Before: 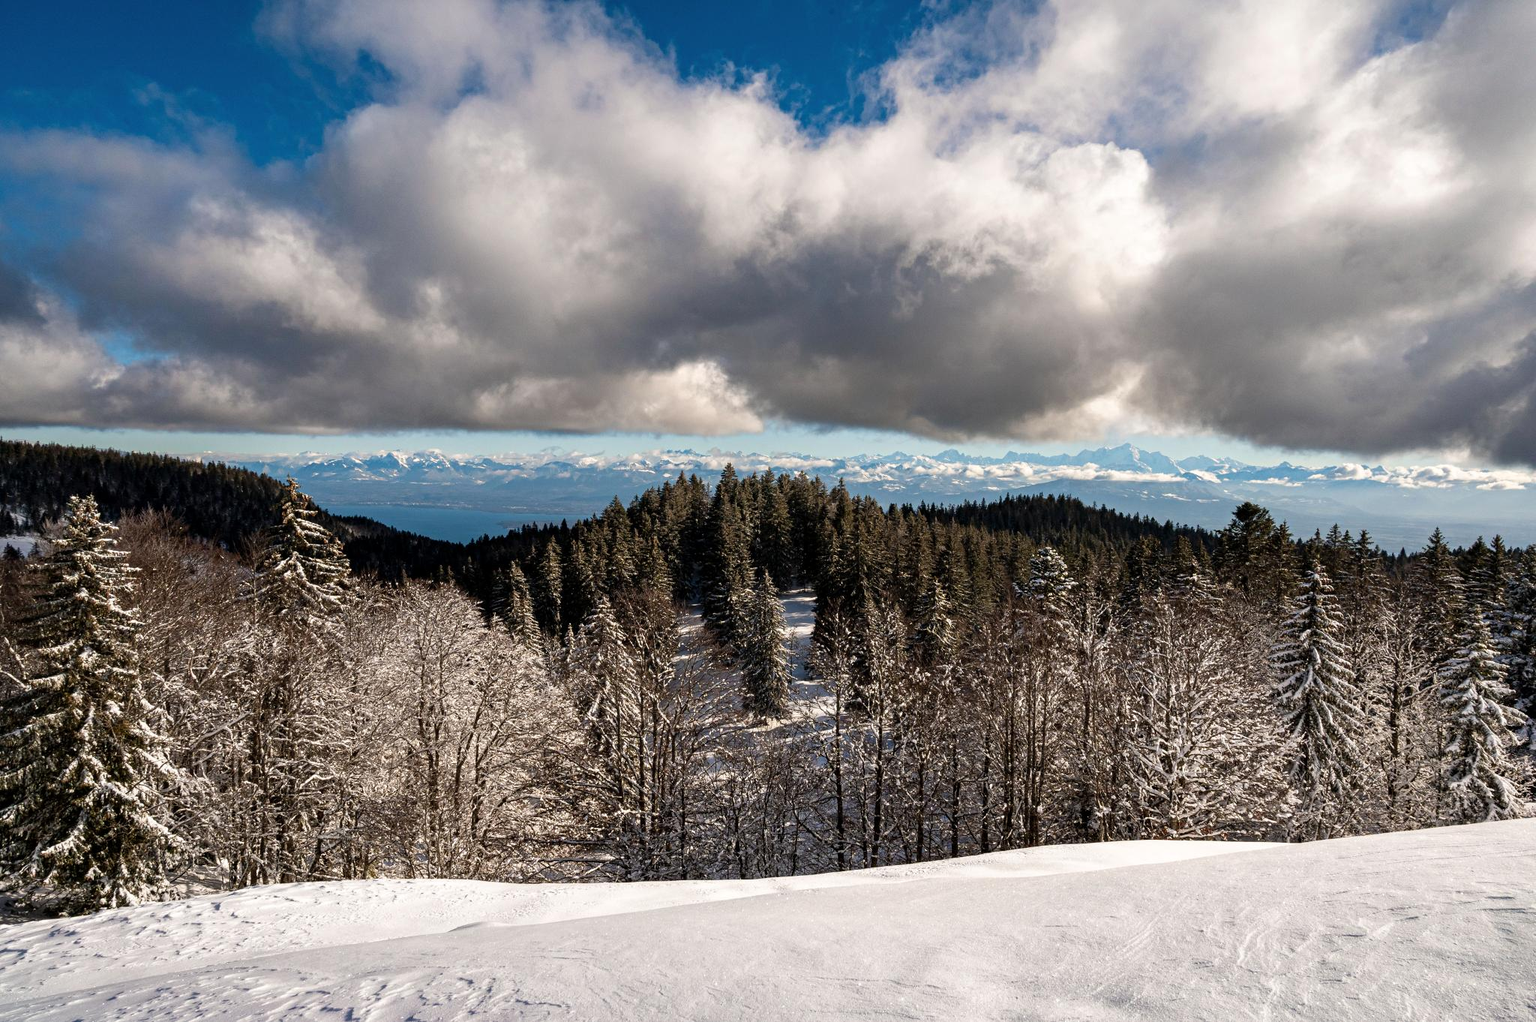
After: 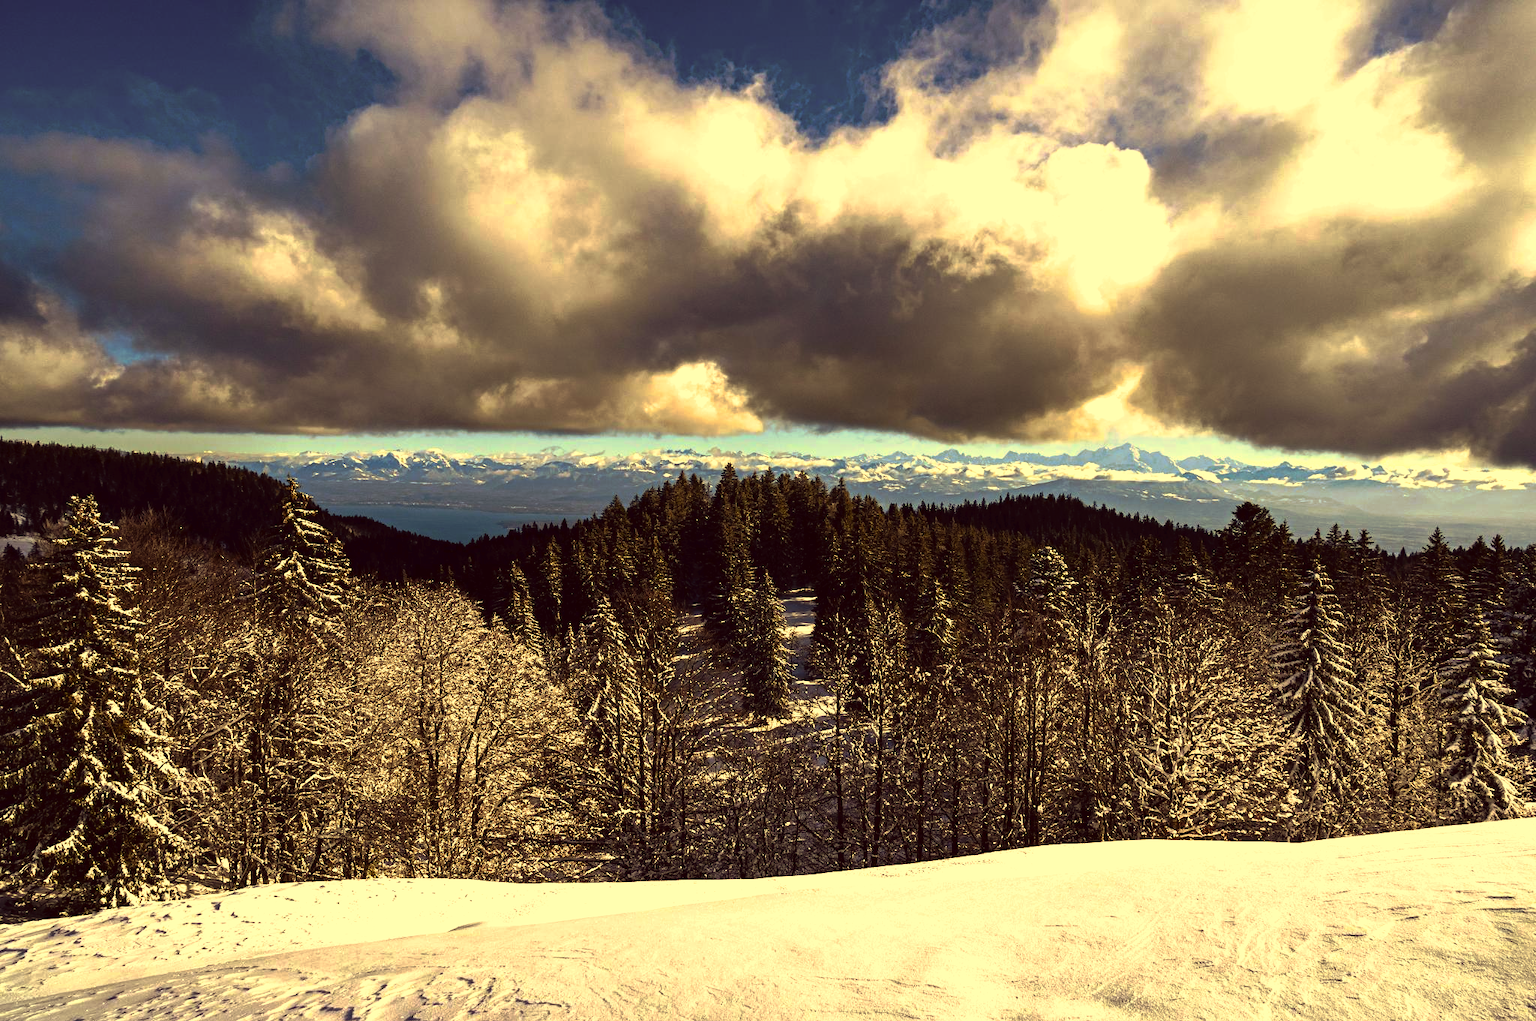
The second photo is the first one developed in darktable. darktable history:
filmic rgb: black relative exposure -8 EV, white relative exposure 2.19 EV, hardness 6.92
color balance rgb: highlights gain › luminance 14.686%, linear chroma grading › global chroma 14.78%, perceptual saturation grading › global saturation 0.245%, perceptual saturation grading › highlights -14.786%, perceptual saturation grading › shadows 25.146%, global vibrance 20%
color correction: highlights a* -0.457, highlights b* 39.93, shadows a* 9.53, shadows b* -0.208
tone curve: curves: ch0 [(0, 0) (0.003, 0.029) (0.011, 0.034) (0.025, 0.044) (0.044, 0.057) (0.069, 0.07) (0.1, 0.084) (0.136, 0.104) (0.177, 0.127) (0.224, 0.156) (0.277, 0.192) (0.335, 0.236) (0.399, 0.284) (0.468, 0.339) (0.543, 0.393) (0.623, 0.454) (0.709, 0.541) (0.801, 0.65) (0.898, 0.766) (1, 1)], preserve colors none
